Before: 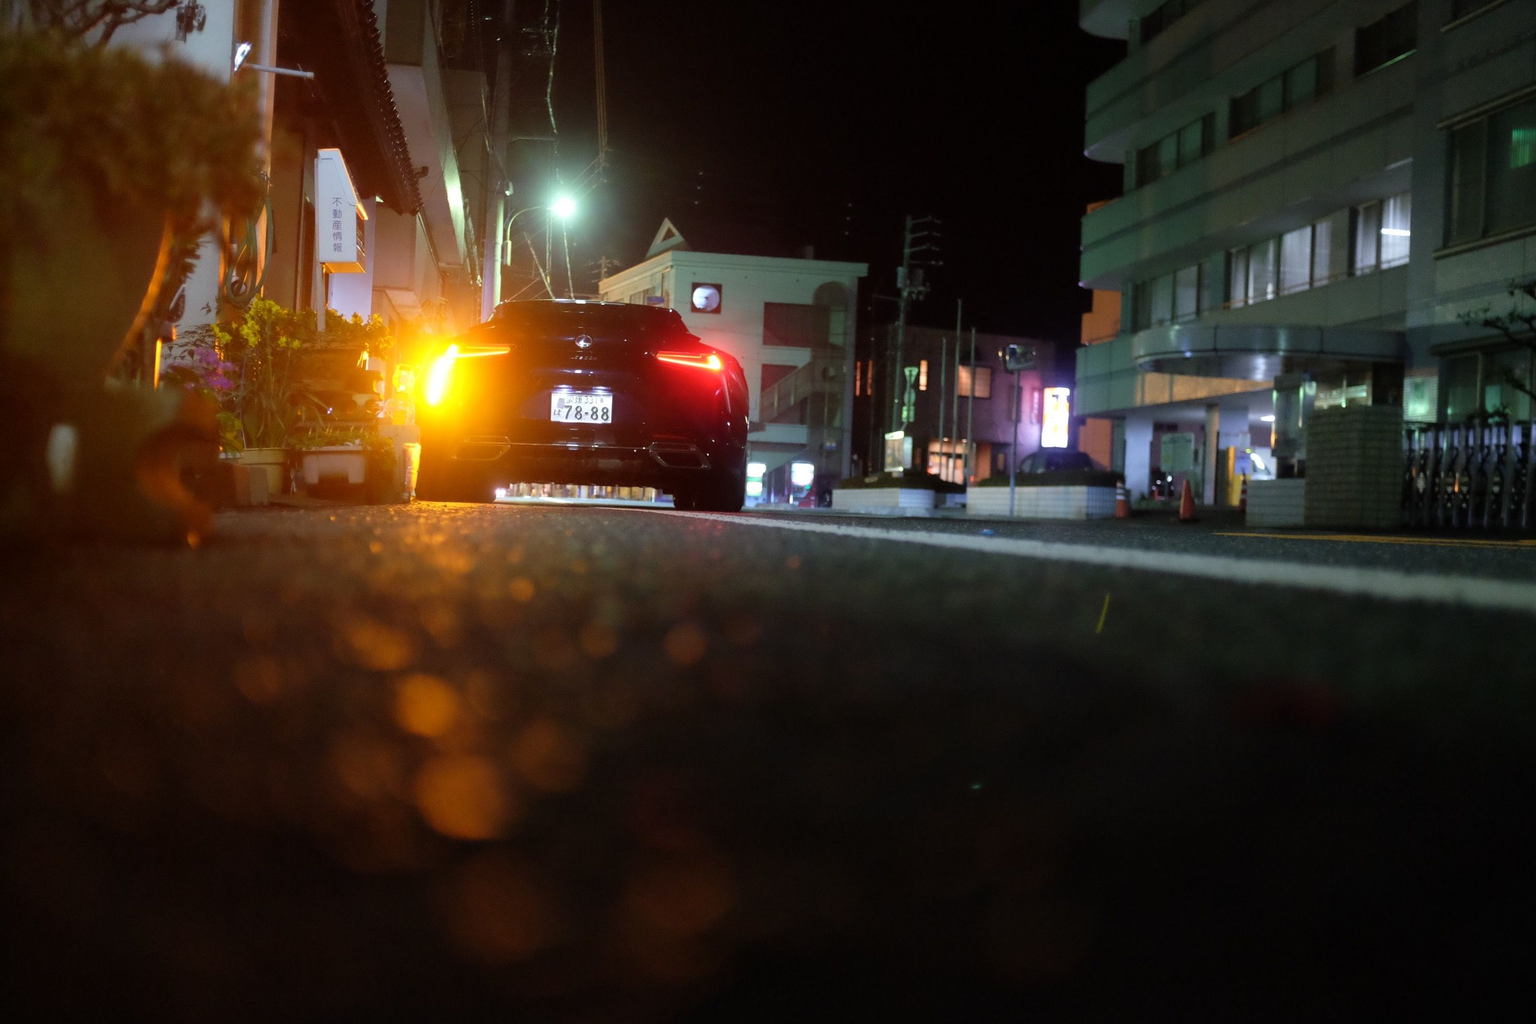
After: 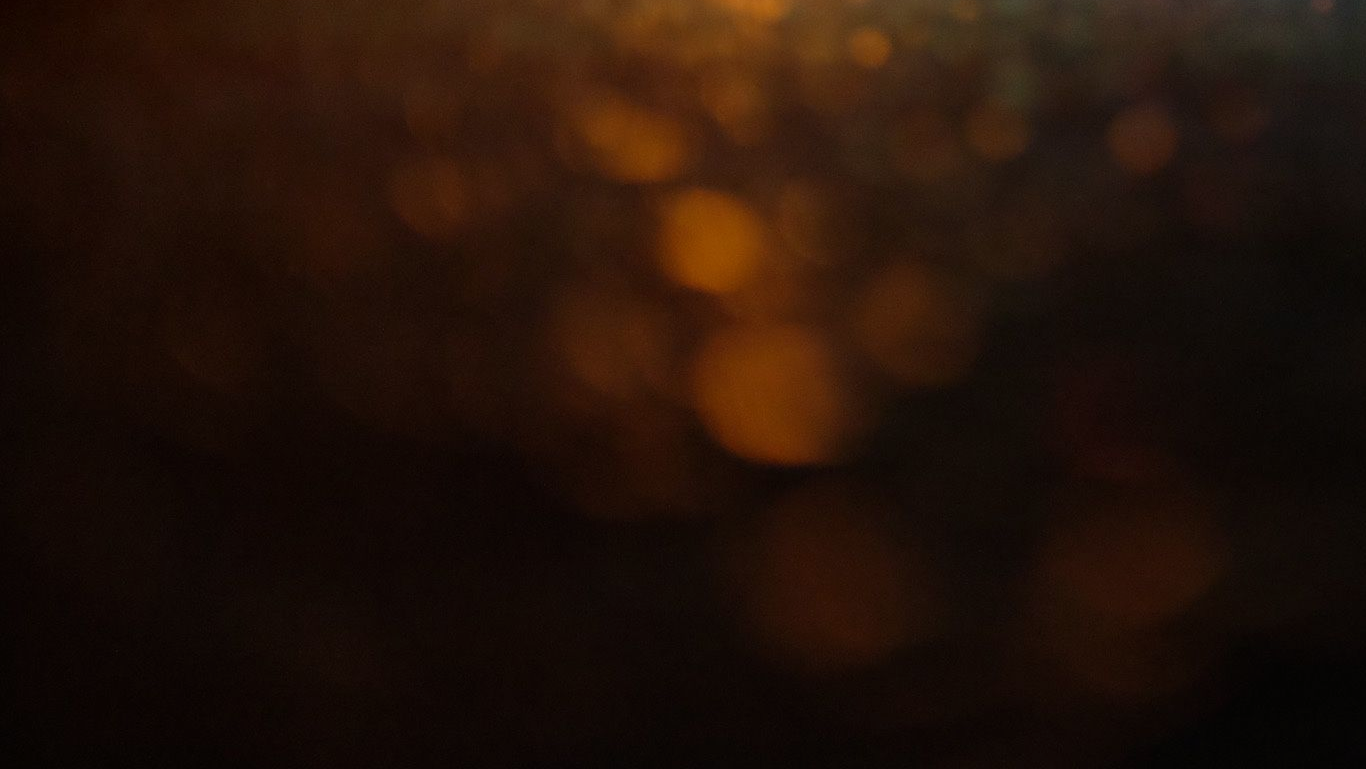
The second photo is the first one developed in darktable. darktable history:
crop and rotate: top 54.778%, right 46.61%, bottom 0.159%
tone curve: curves: ch0 [(0, 0) (0.48, 0.431) (0.7, 0.609) (0.864, 0.854) (1, 1)]
